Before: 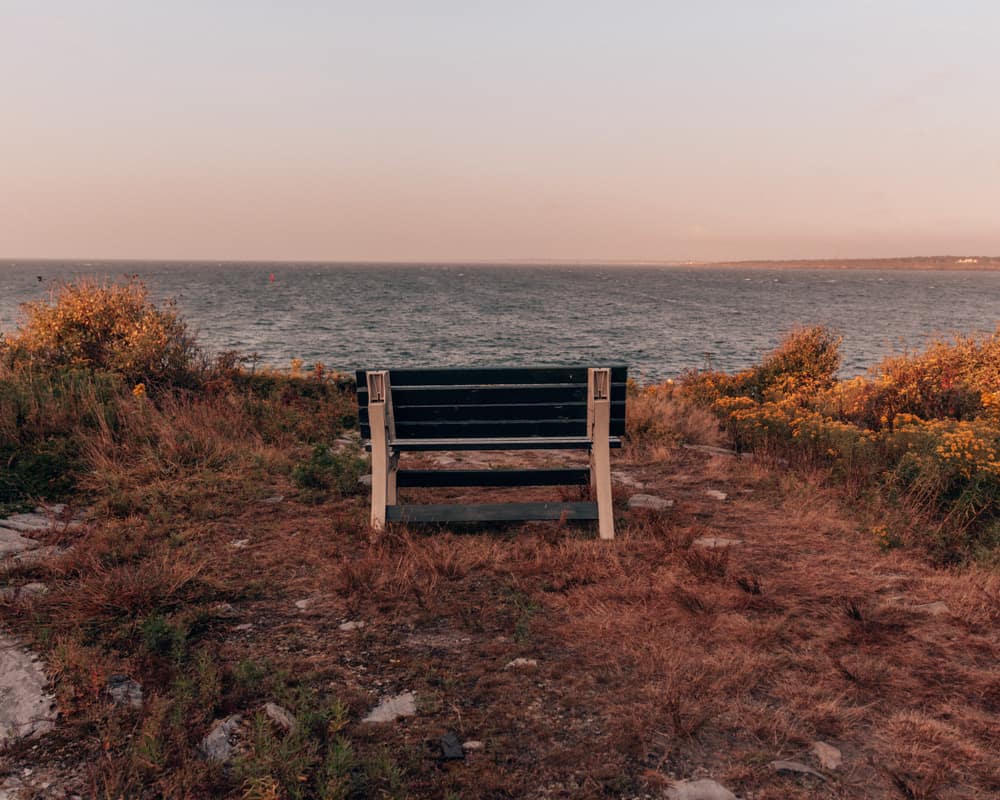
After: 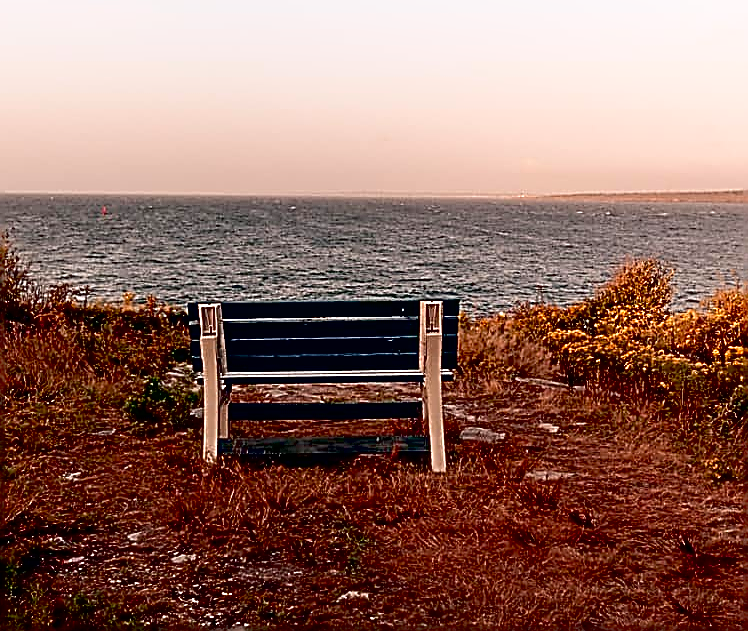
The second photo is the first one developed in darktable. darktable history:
crop: left 16.811%, top 8.443%, right 8.366%, bottom 12.656%
exposure: black level correction 0.033, exposure 0.316 EV, compensate highlight preservation false
shadows and highlights: shadows -41.54, highlights 64.05, soften with gaussian
sharpen: amount 1.987
